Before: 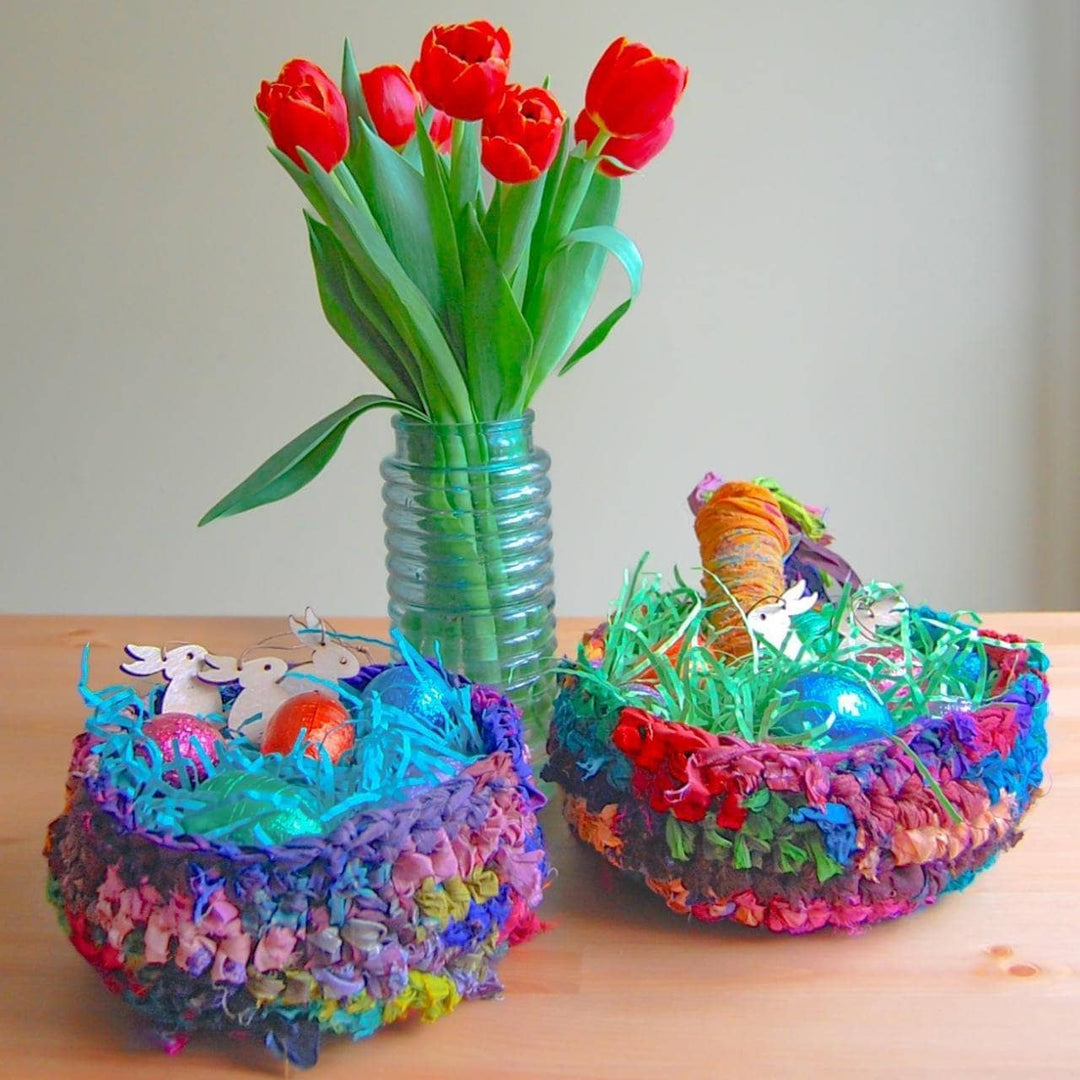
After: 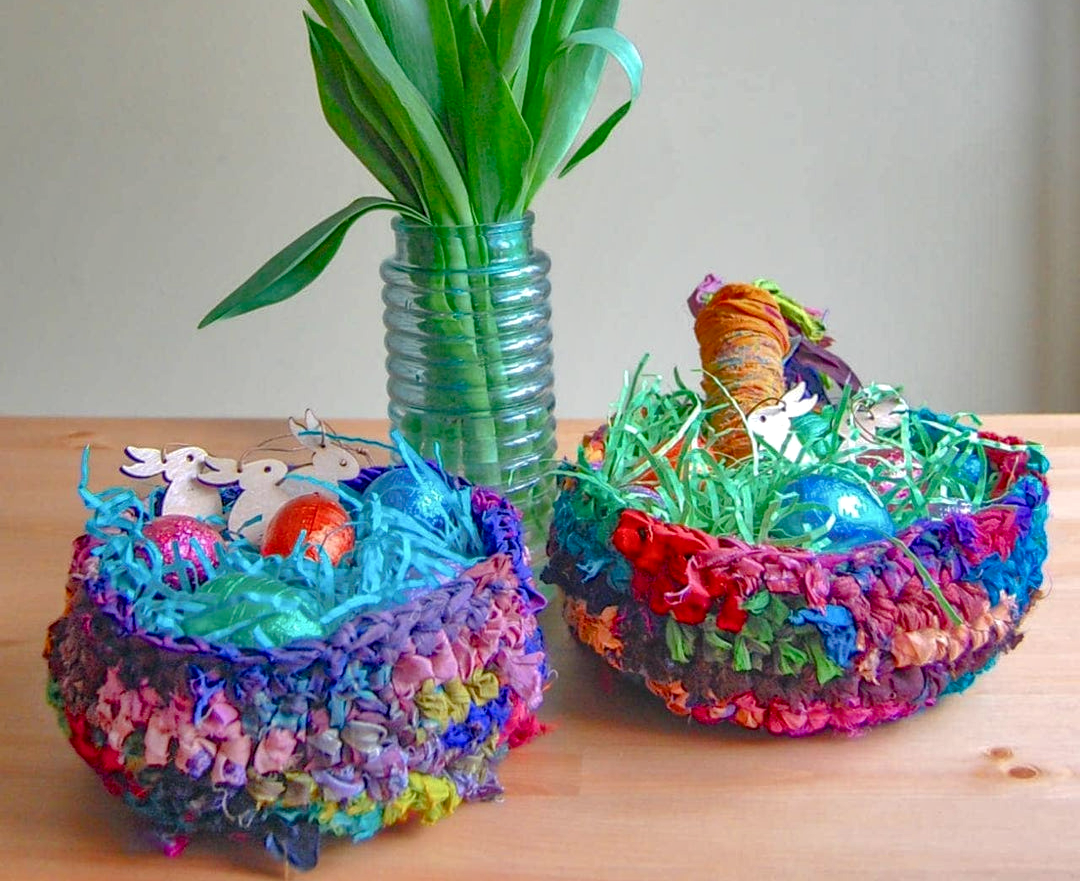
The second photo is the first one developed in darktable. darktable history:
crop and rotate: top 18.346%
color balance rgb: perceptual saturation grading › global saturation 0.656%, perceptual saturation grading › highlights -15.52%, perceptual saturation grading › shadows 24.493%
local contrast: detail 130%
shadows and highlights: white point adjustment 0.847, soften with gaussian
